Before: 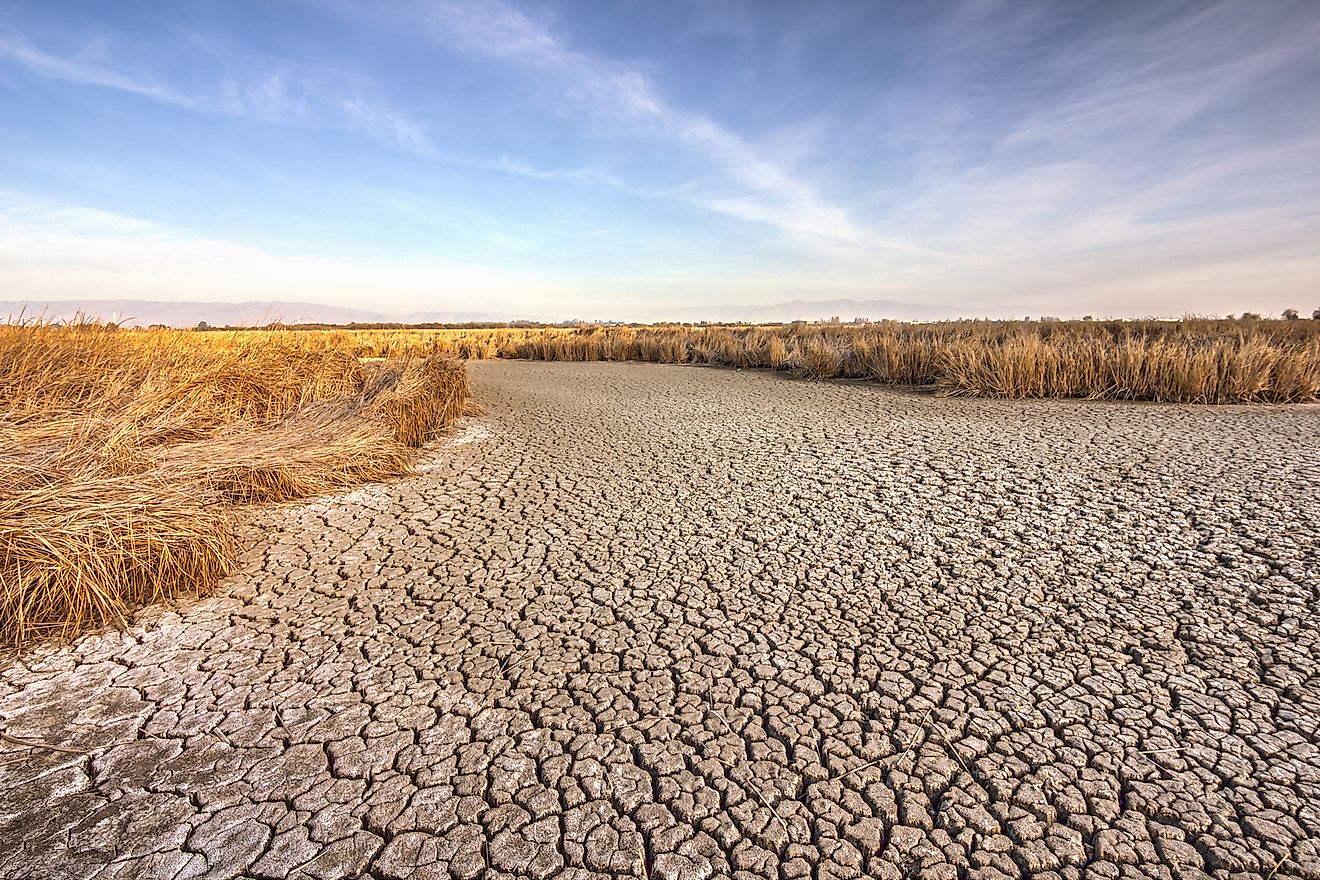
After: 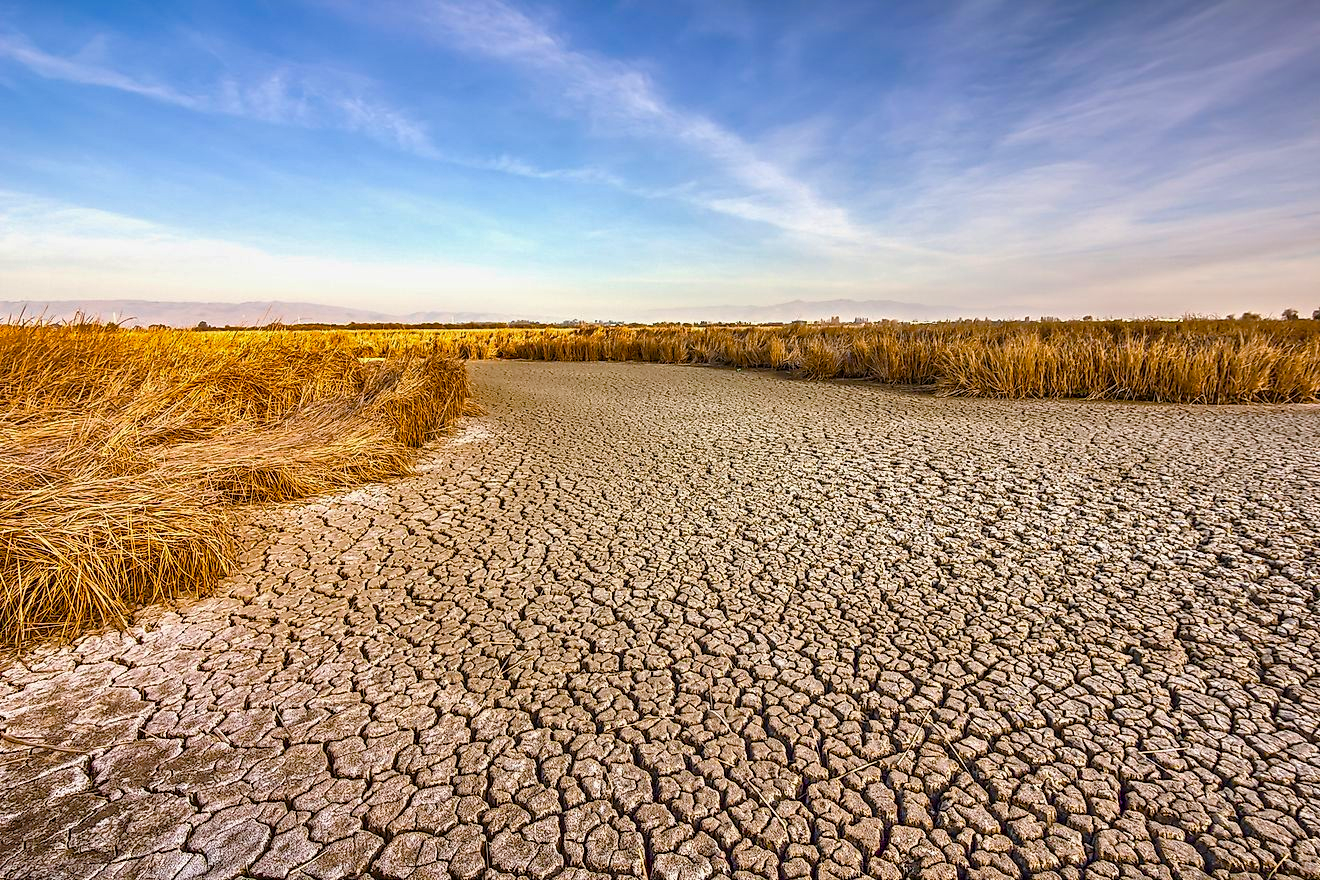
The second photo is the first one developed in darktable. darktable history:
shadows and highlights: shadows 43.71, white point adjustment -1.46, soften with gaussian
color balance rgb: linear chroma grading › global chroma 18.9%, perceptual saturation grading › global saturation 20%, perceptual saturation grading › highlights -25%, perceptual saturation grading › shadows 50%, global vibrance 18.93%
